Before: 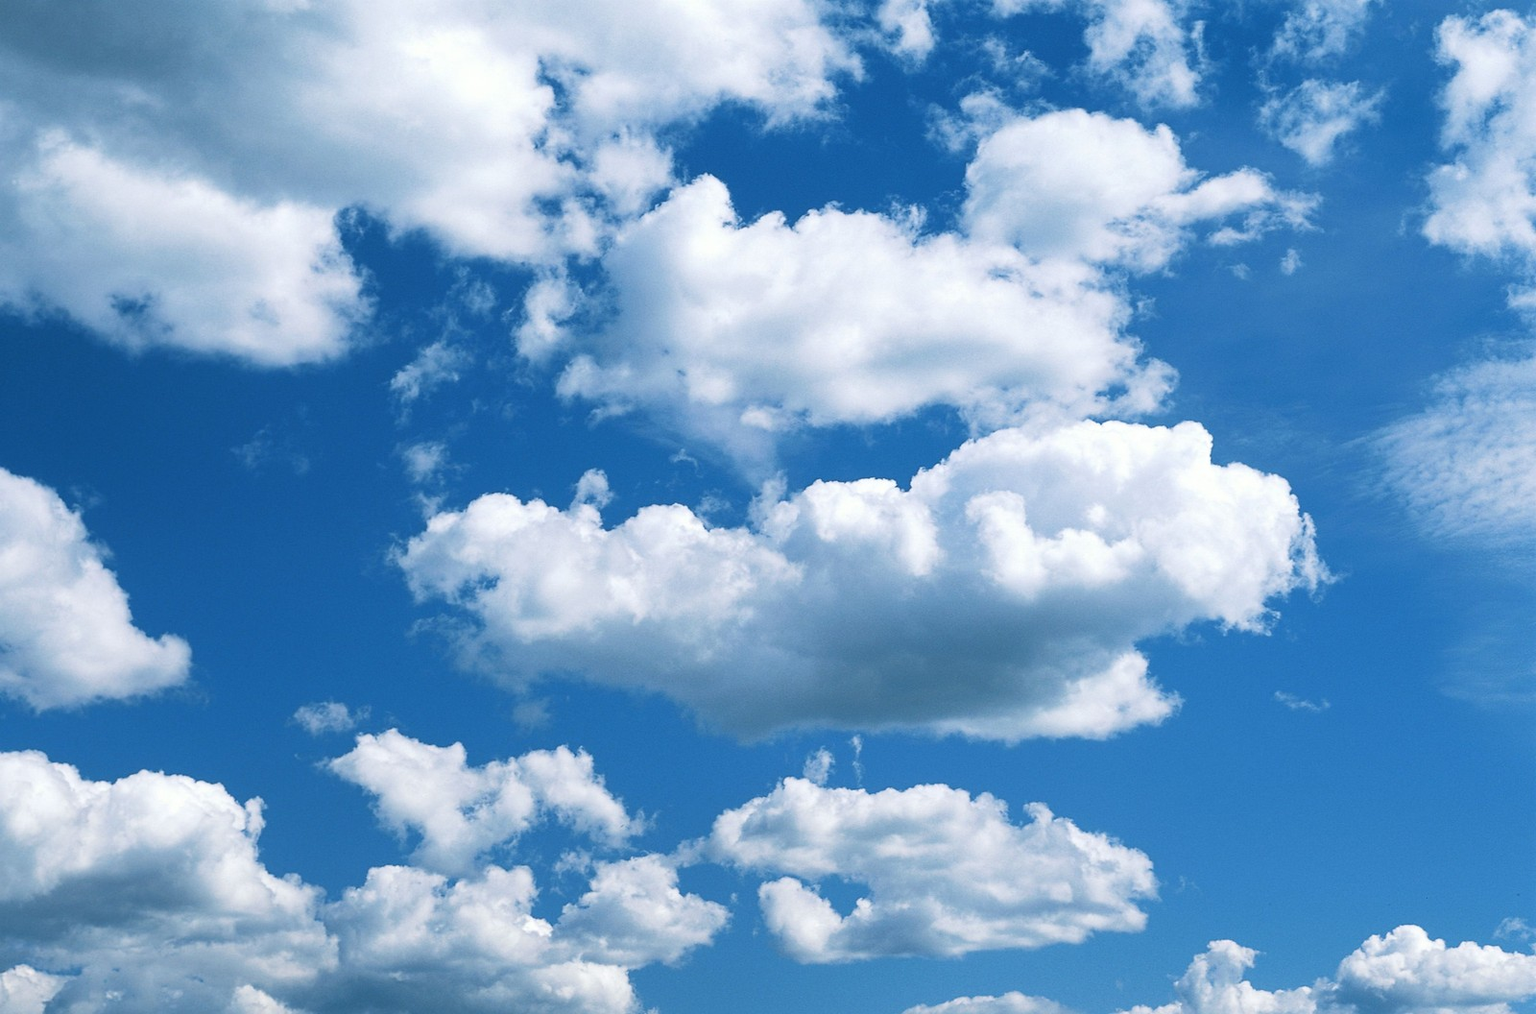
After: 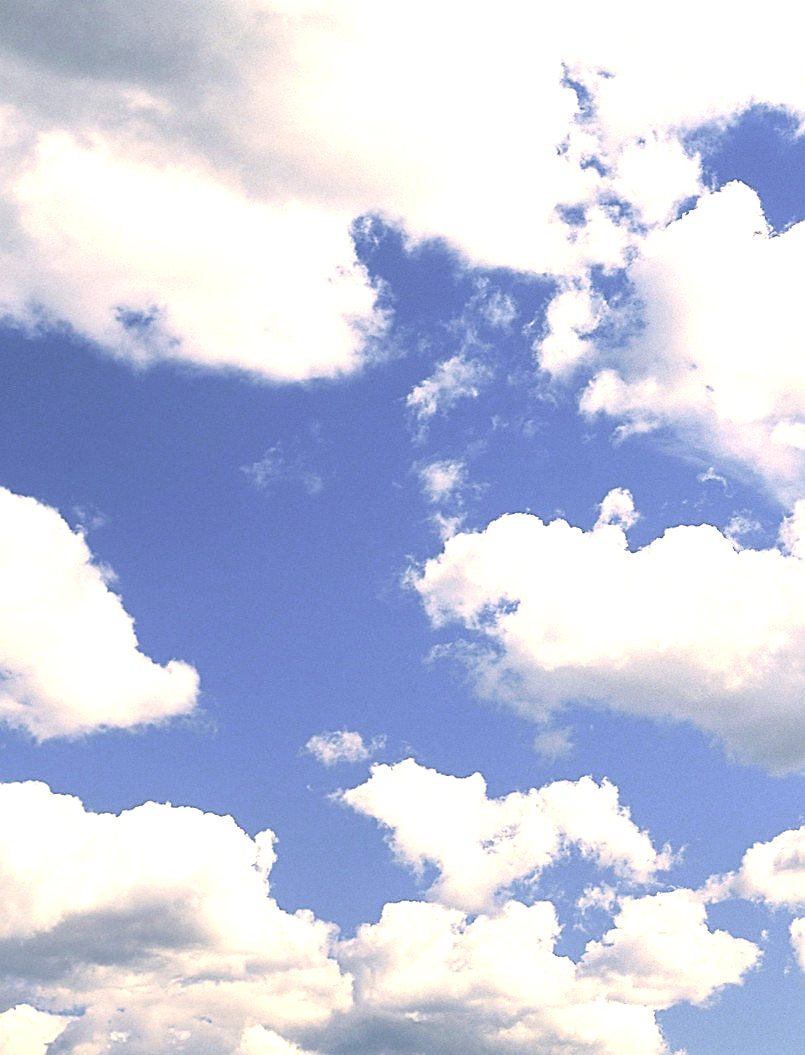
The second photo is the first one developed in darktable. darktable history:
color correction: highlights a* 14.83, highlights b* 31.9
sharpen: on, module defaults
exposure: black level correction 0, exposure 1.2 EV, compensate highlight preservation false
crop and rotate: left 0.046%, top 0%, right 49.588%
